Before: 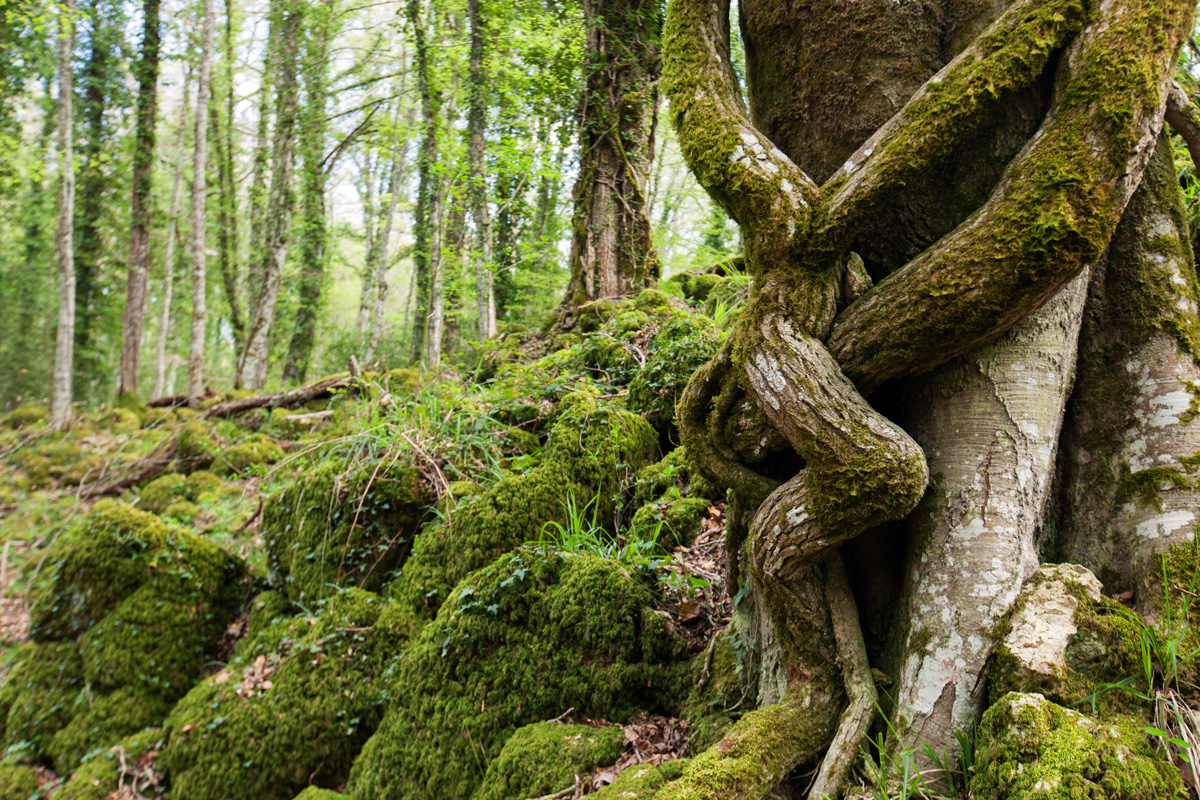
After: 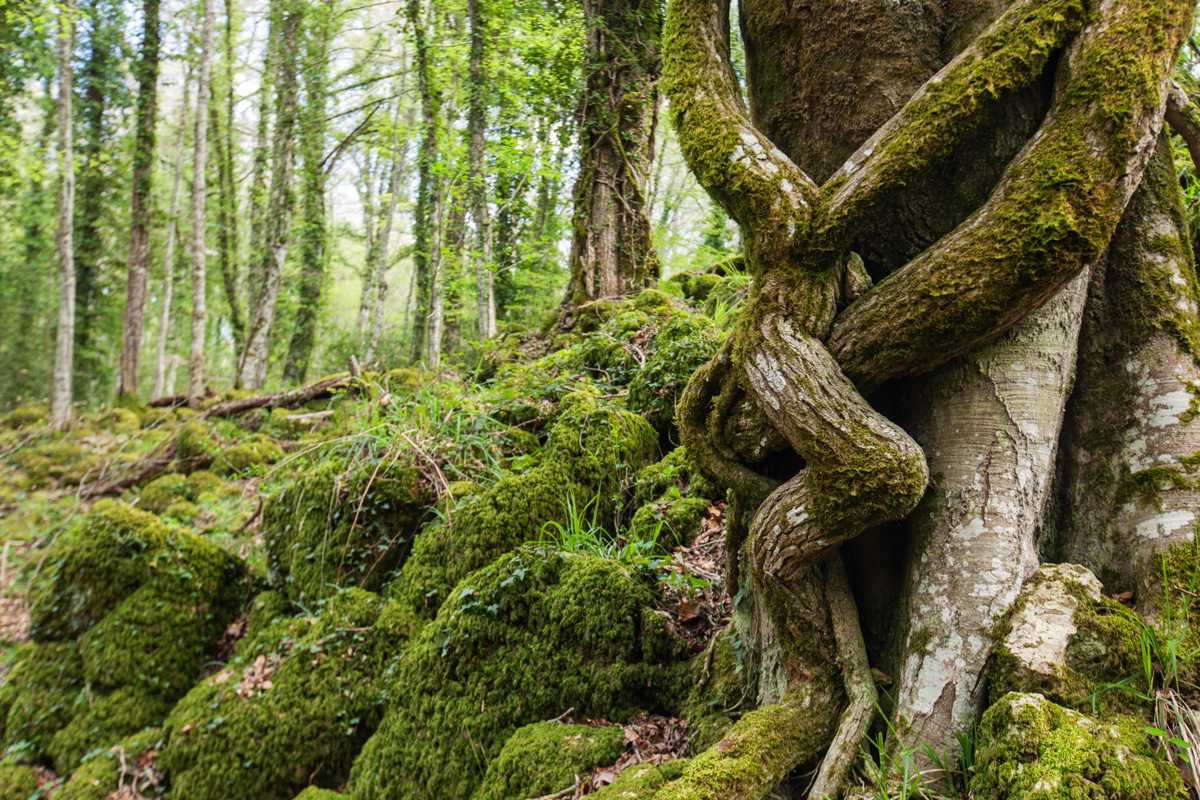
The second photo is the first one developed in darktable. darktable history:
local contrast: detail 109%
sharpen: radius 2.92, amount 0.867, threshold 47.318
tone equalizer: on, module defaults
